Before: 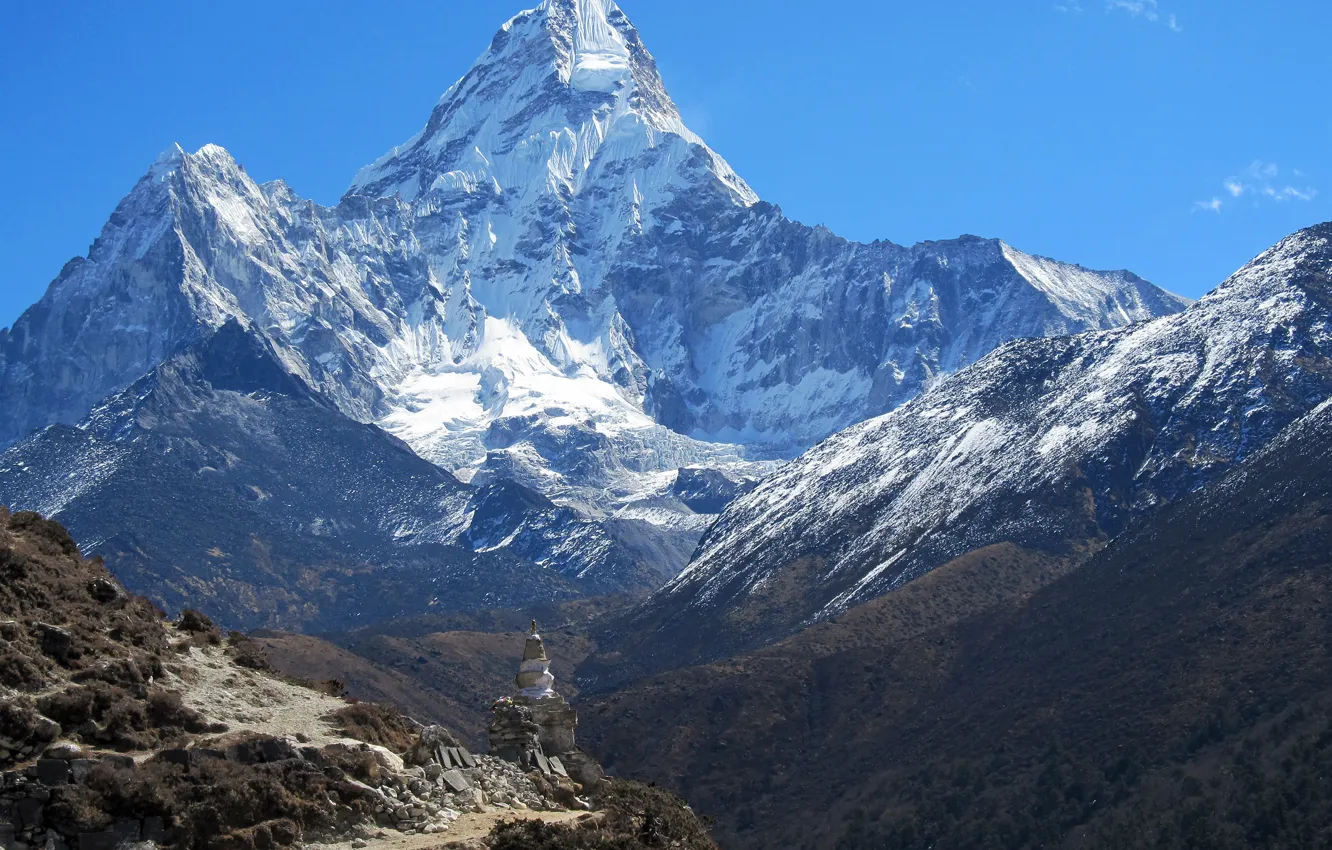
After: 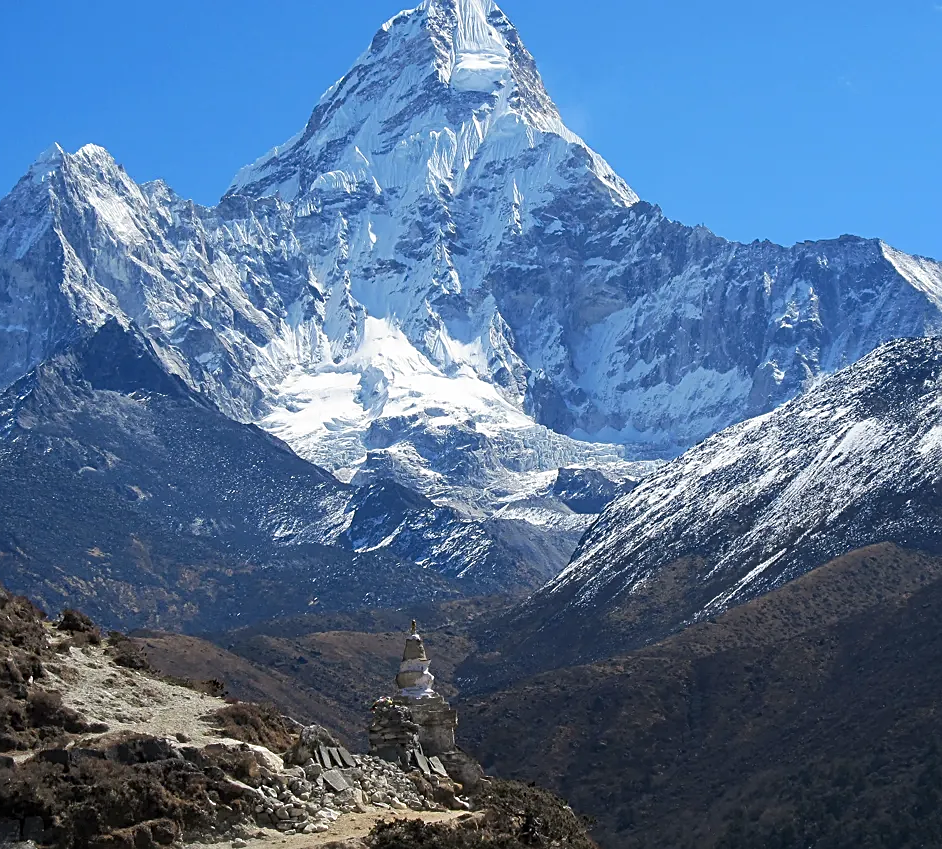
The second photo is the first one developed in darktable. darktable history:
sharpen: on, module defaults
crop and rotate: left 9.038%, right 20.194%
